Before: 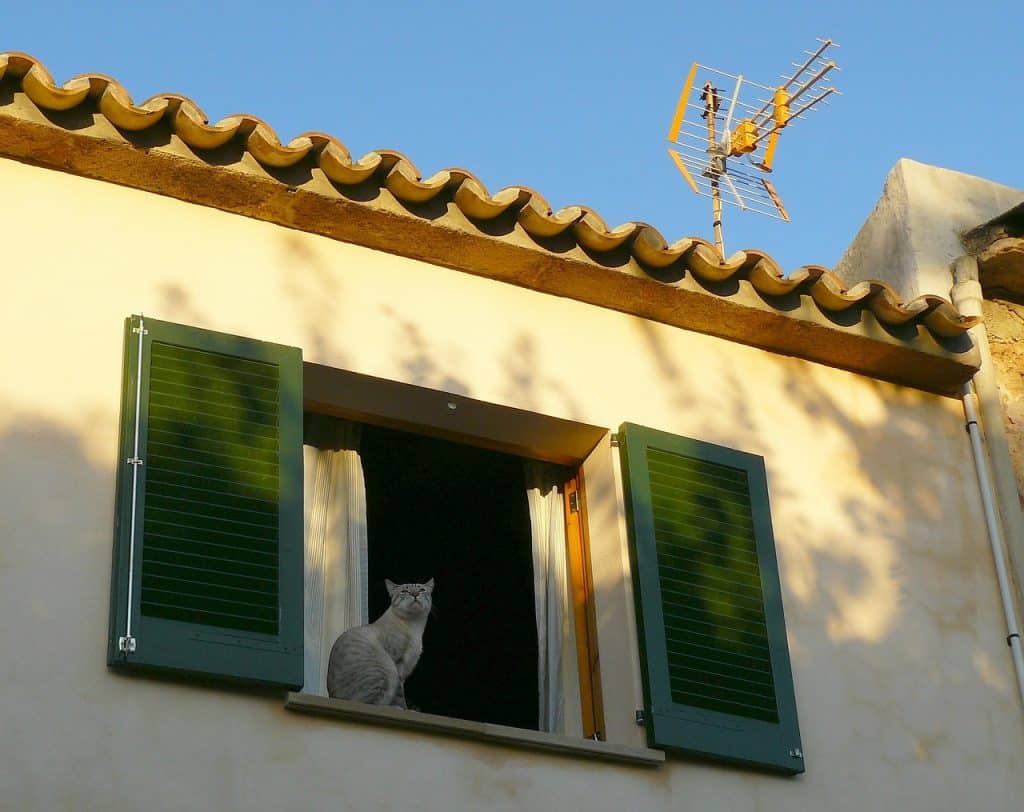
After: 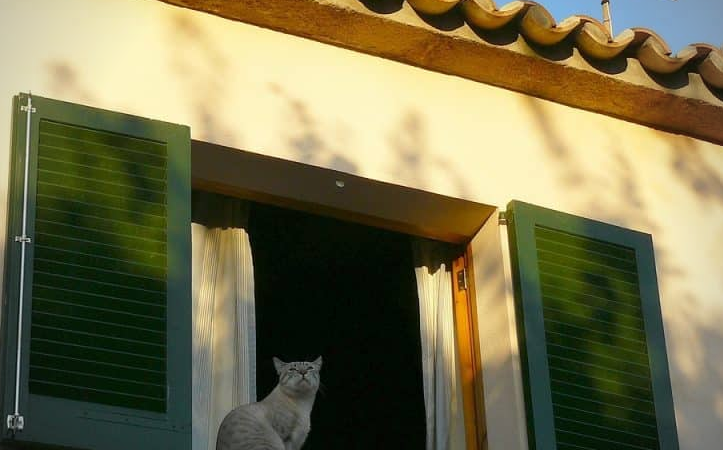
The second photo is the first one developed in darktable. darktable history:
crop: left 11.013%, top 27.35%, right 18.292%, bottom 17.15%
vignetting: on, module defaults
